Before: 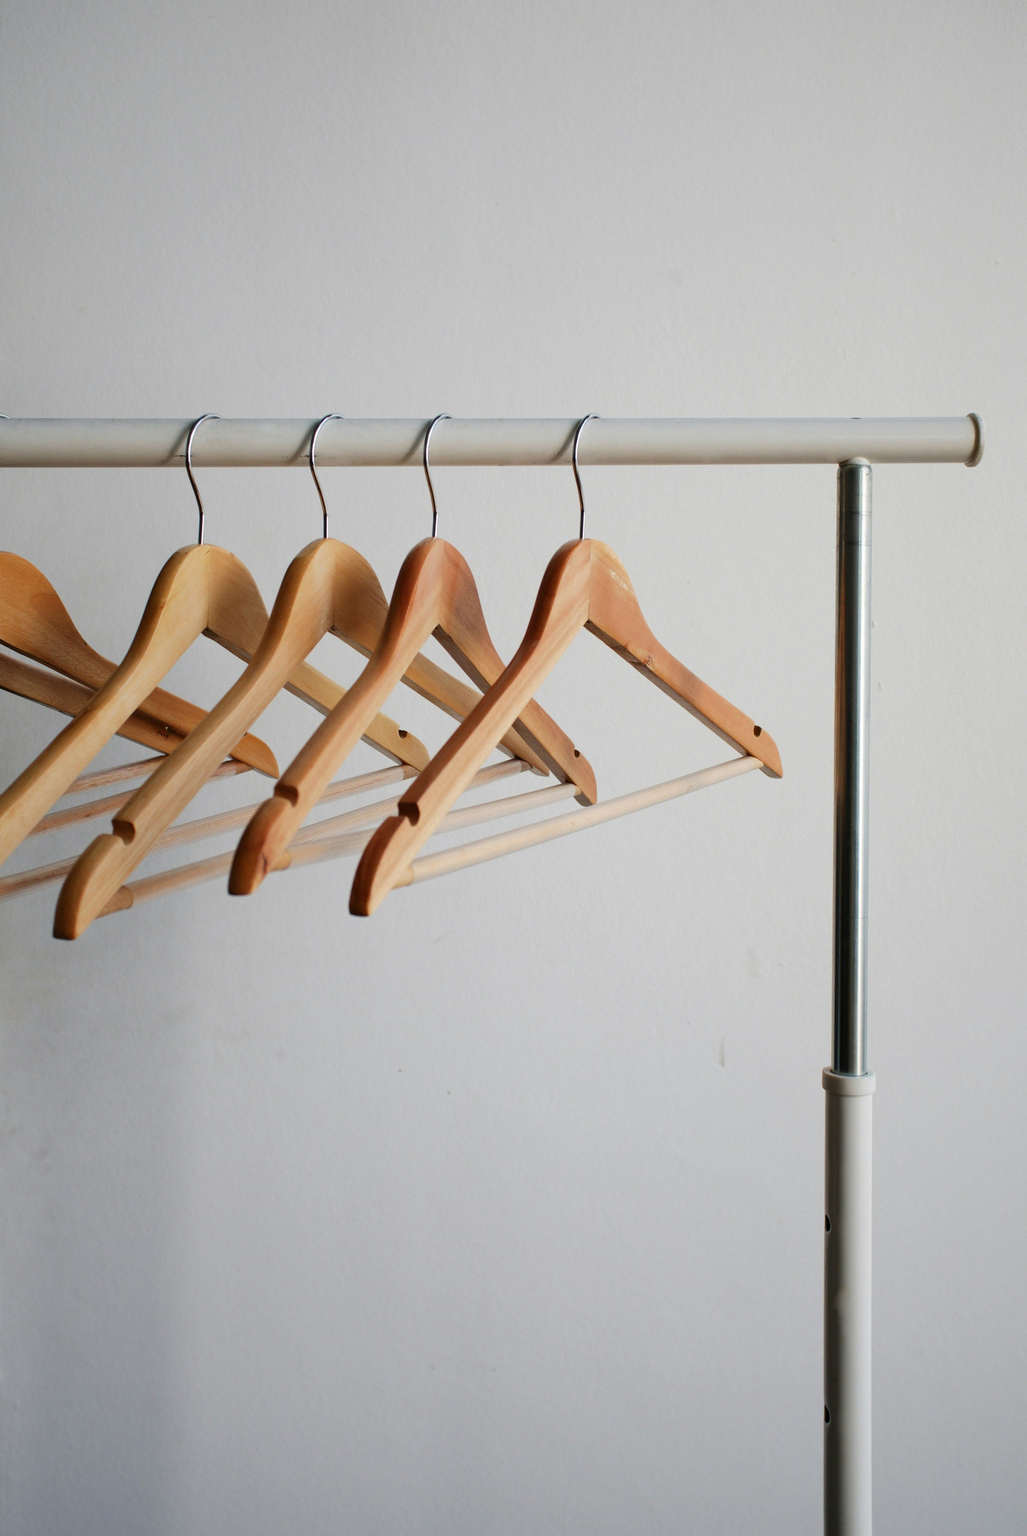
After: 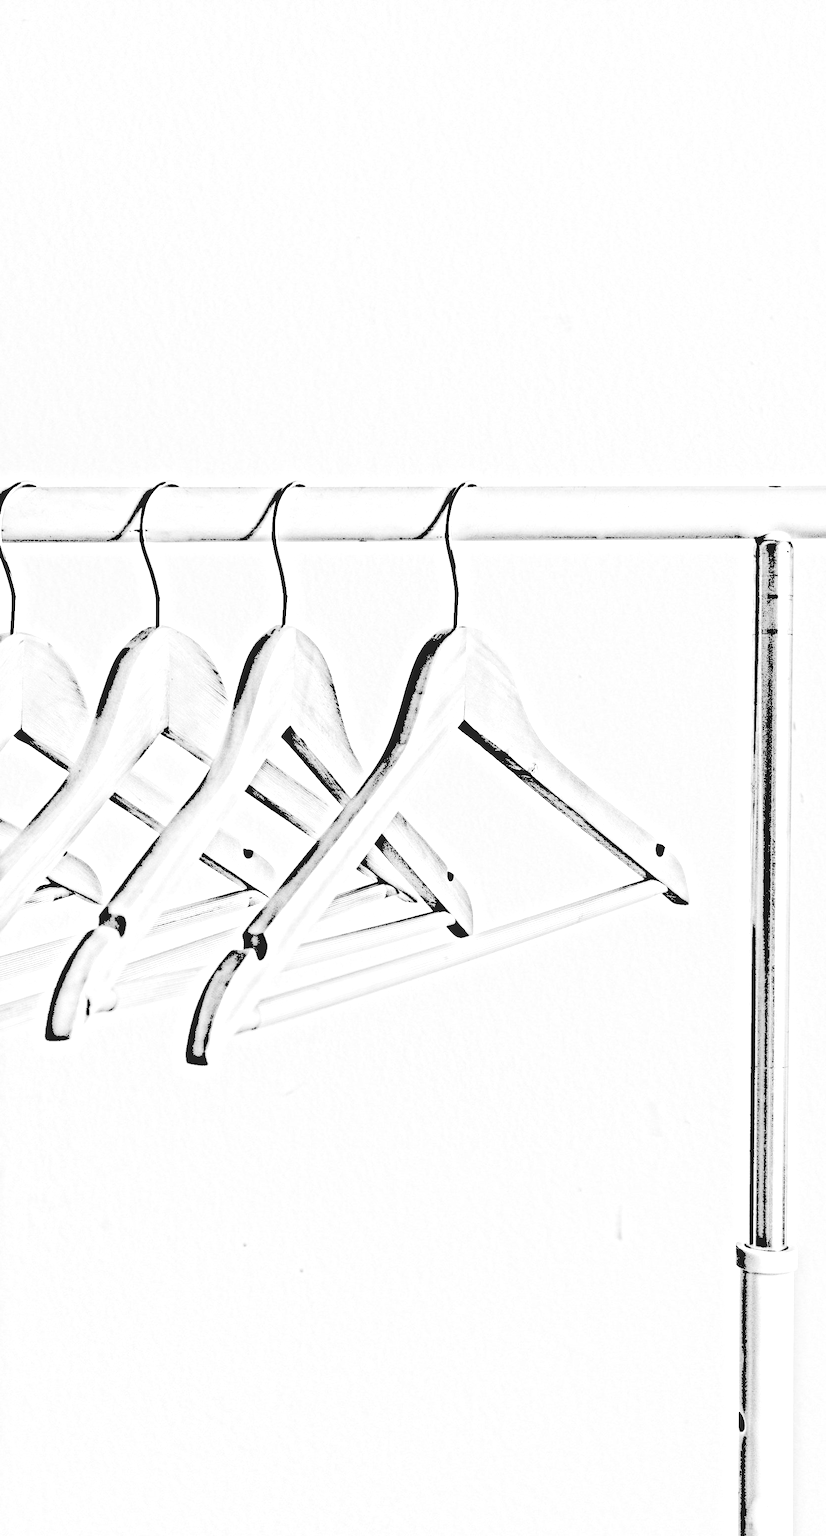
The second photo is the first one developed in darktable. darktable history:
highpass: on, module defaults
local contrast: on, module defaults
levels: levels [0.246, 0.246, 0.506]
crop: left 18.479%, right 12.2%, bottom 13.971%
